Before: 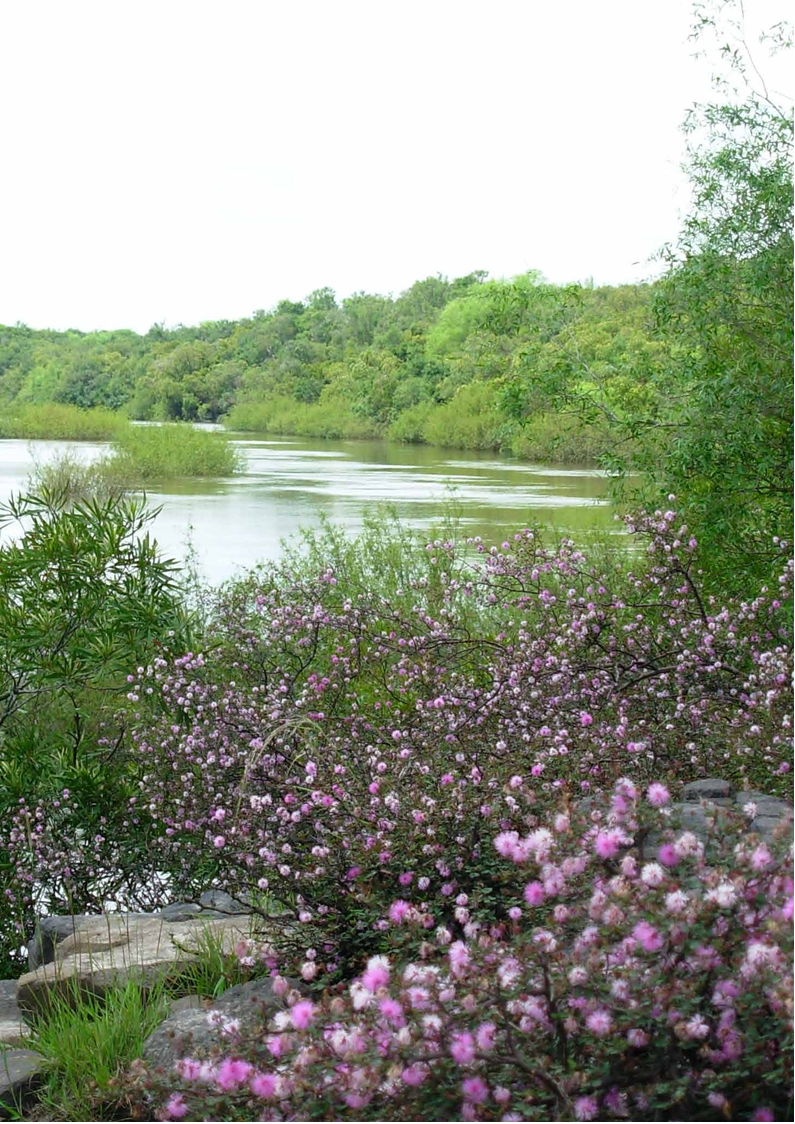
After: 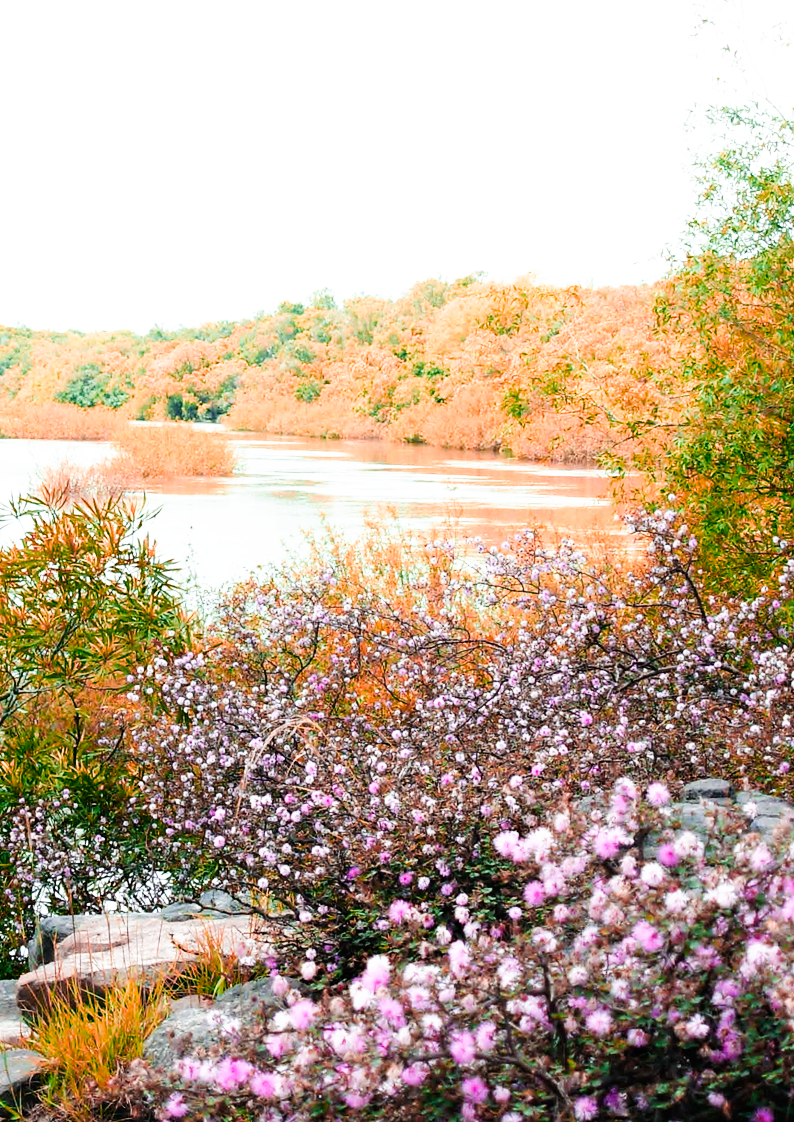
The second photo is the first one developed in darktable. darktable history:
base curve: curves: ch0 [(0, 0) (0.007, 0.004) (0.027, 0.03) (0.046, 0.07) (0.207, 0.54) (0.442, 0.872) (0.673, 0.972) (1, 1)], preserve colors none
haze removal: compatibility mode true, adaptive false
color zones: curves: ch2 [(0, 0.5) (0.084, 0.497) (0.323, 0.335) (0.4, 0.497) (1, 0.5)], process mode strong
